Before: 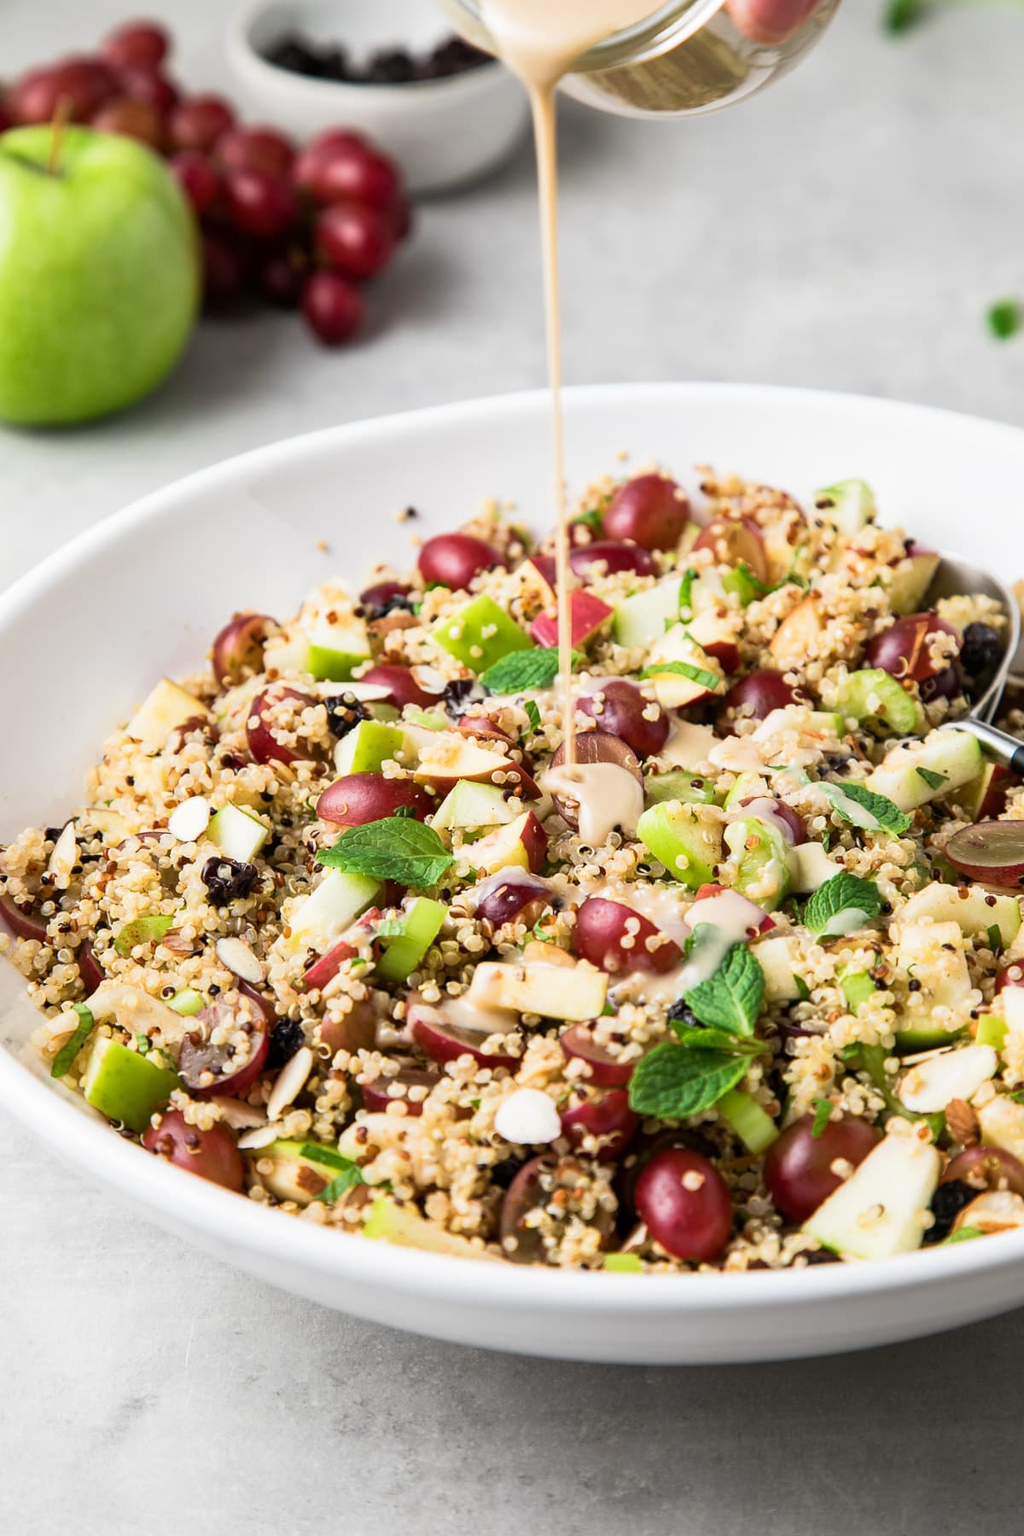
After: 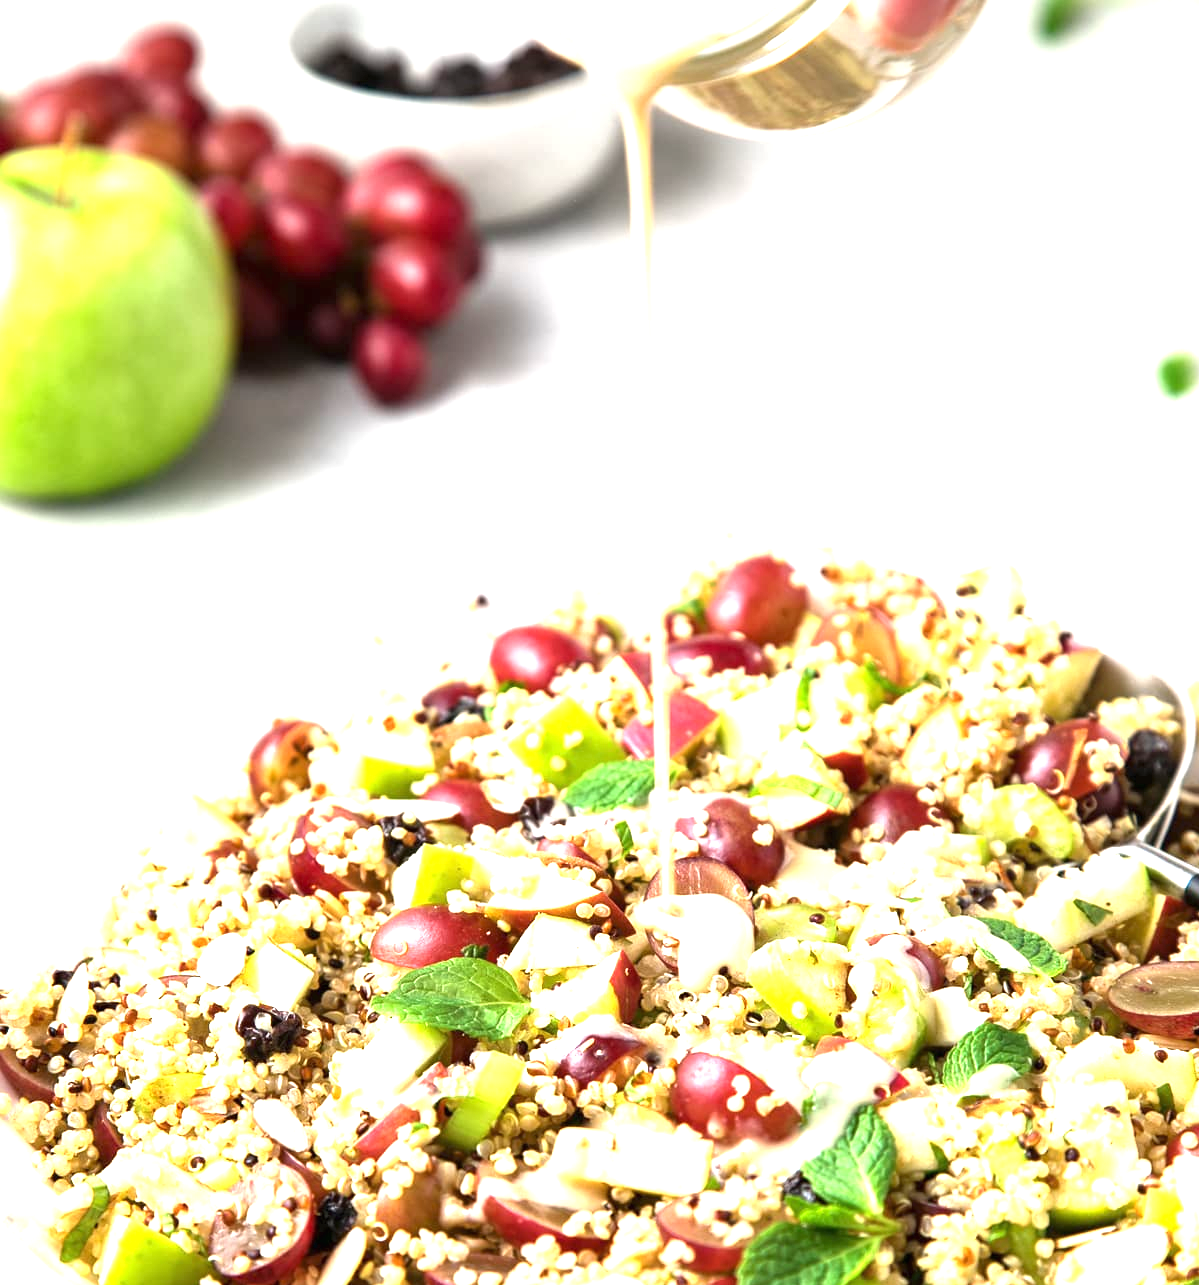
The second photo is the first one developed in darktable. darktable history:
crop: right 0%, bottom 28.577%
exposure: black level correction 0, exposure 1.292 EV, compensate highlight preservation false
